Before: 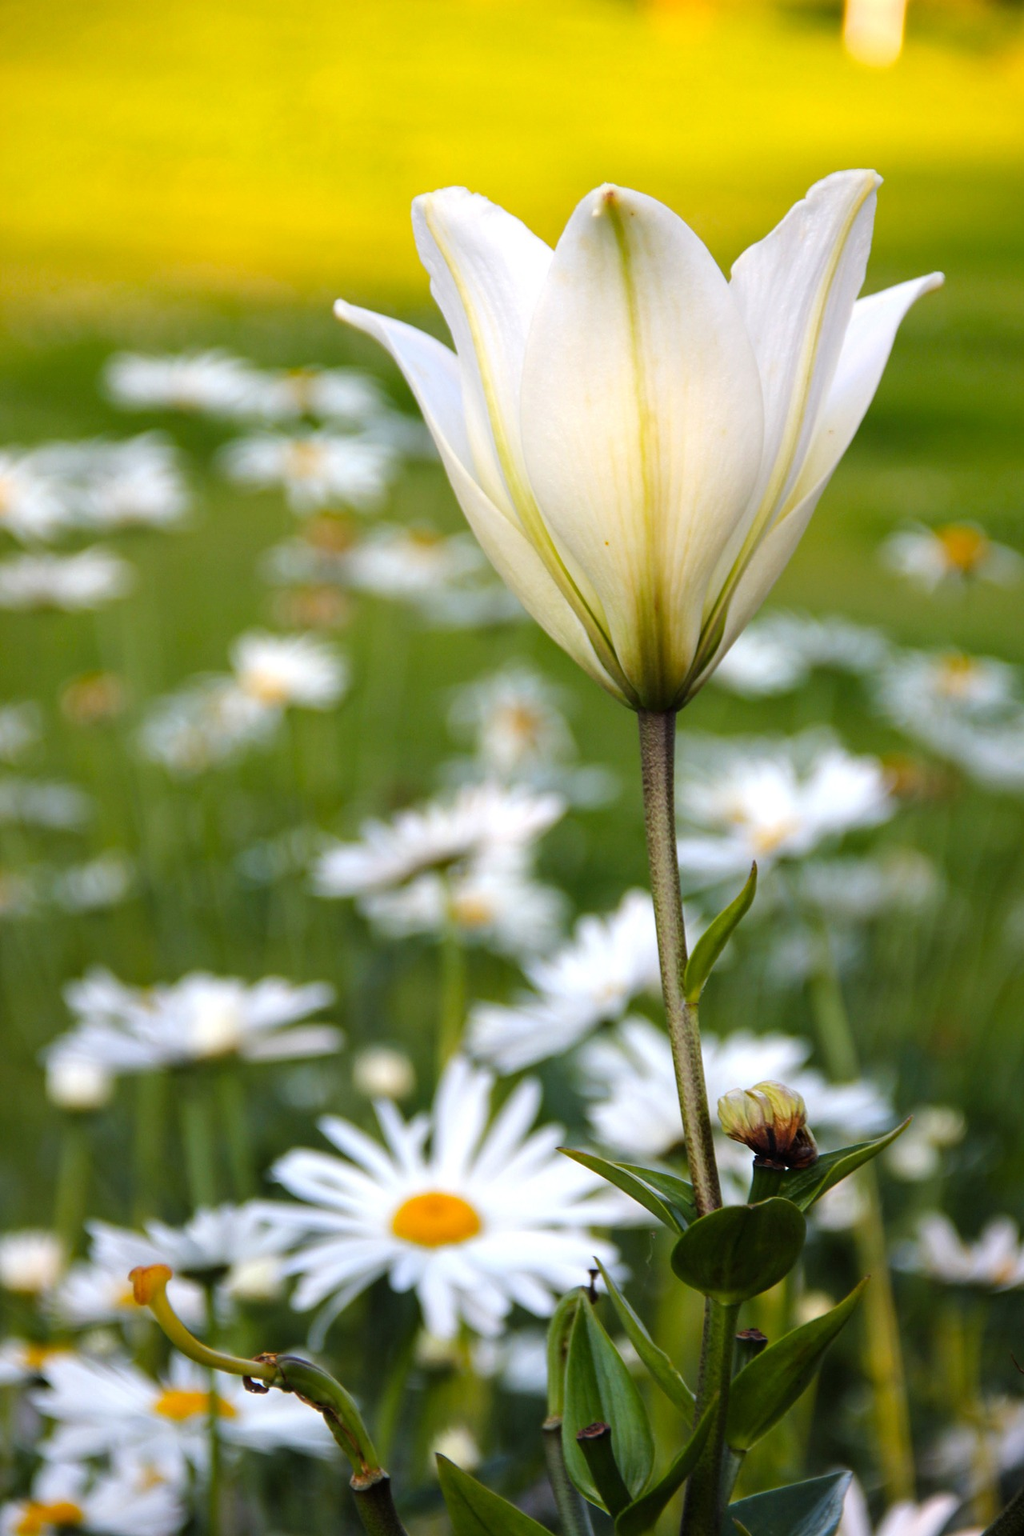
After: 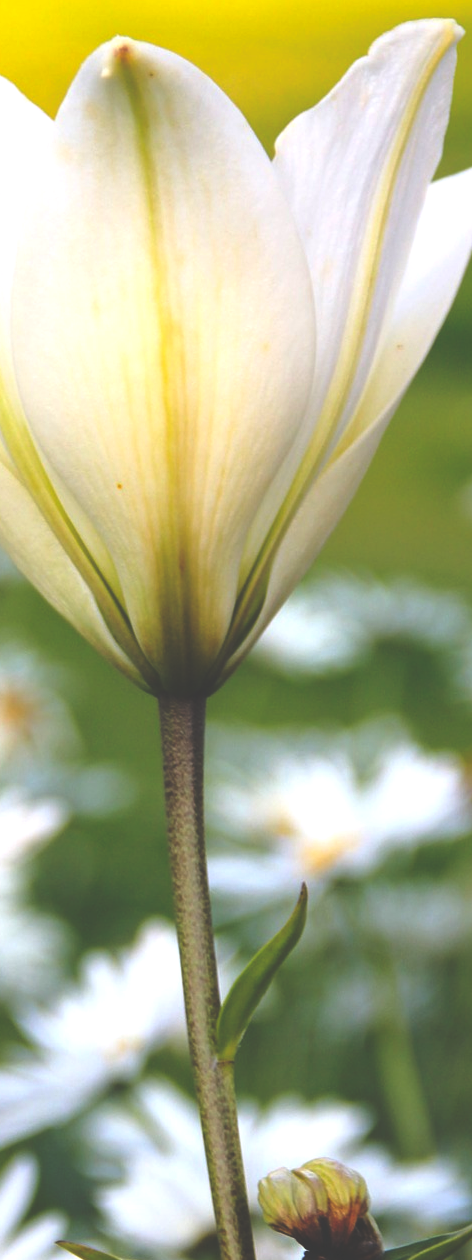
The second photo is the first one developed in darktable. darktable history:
levels: levels [0, 0.435, 0.917]
filmic rgb: black relative exposure -16 EV, white relative exposure 2.93 EV, hardness 10.04, color science v6 (2022)
rgb curve: curves: ch0 [(0, 0.186) (0.314, 0.284) (0.775, 0.708) (1, 1)], compensate middle gray true, preserve colors none
crop and rotate: left 49.936%, top 10.094%, right 13.136%, bottom 24.256%
